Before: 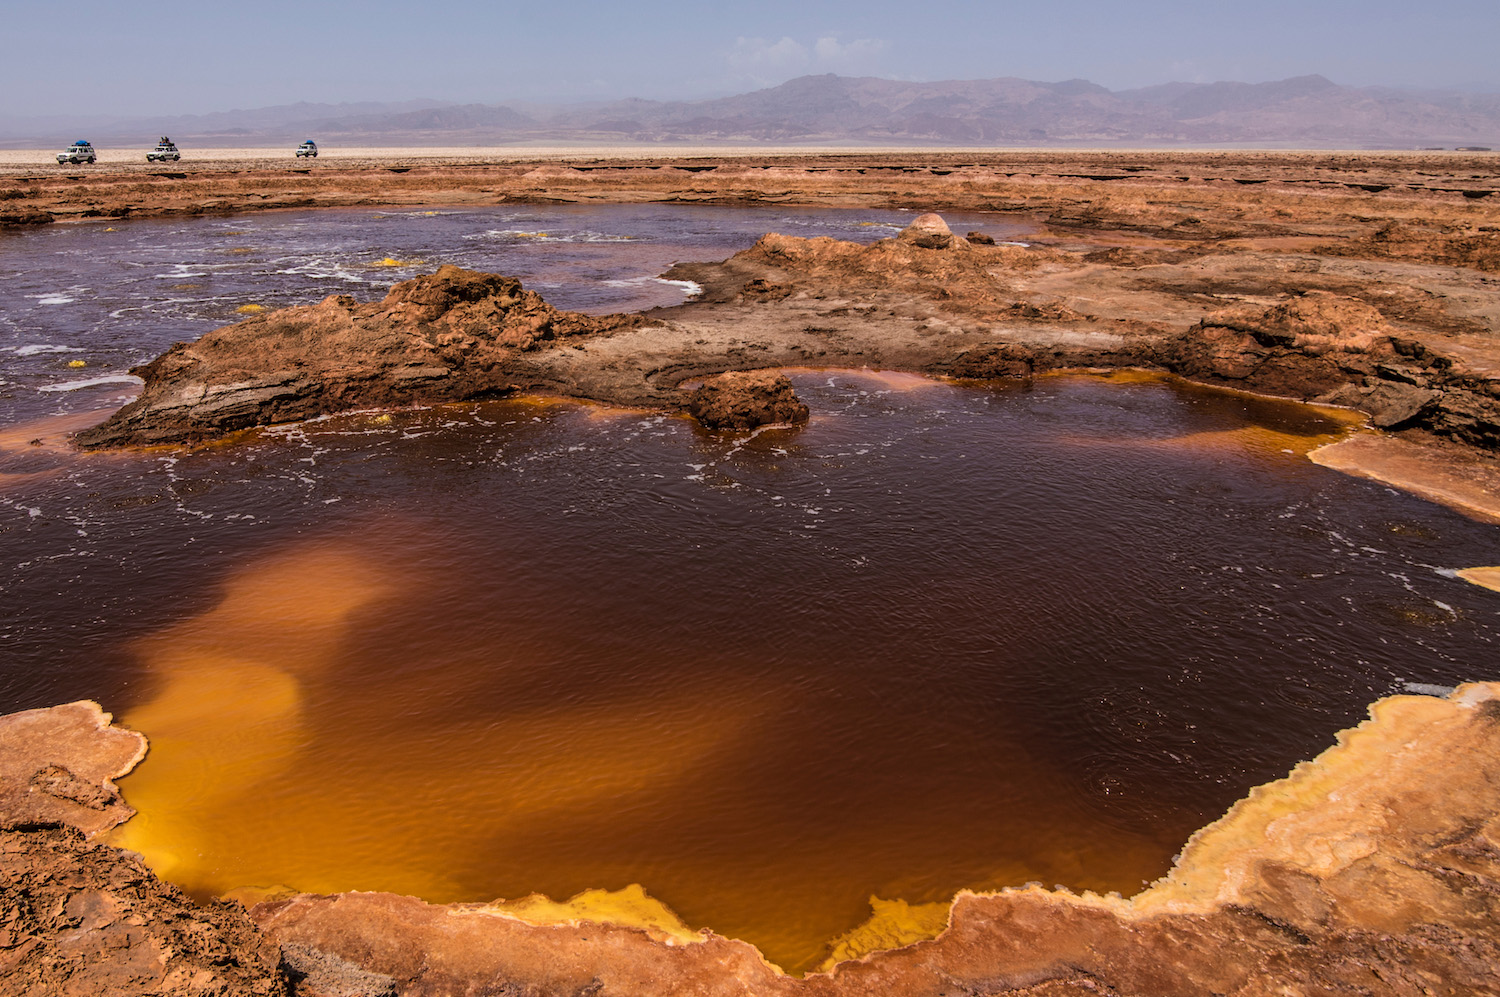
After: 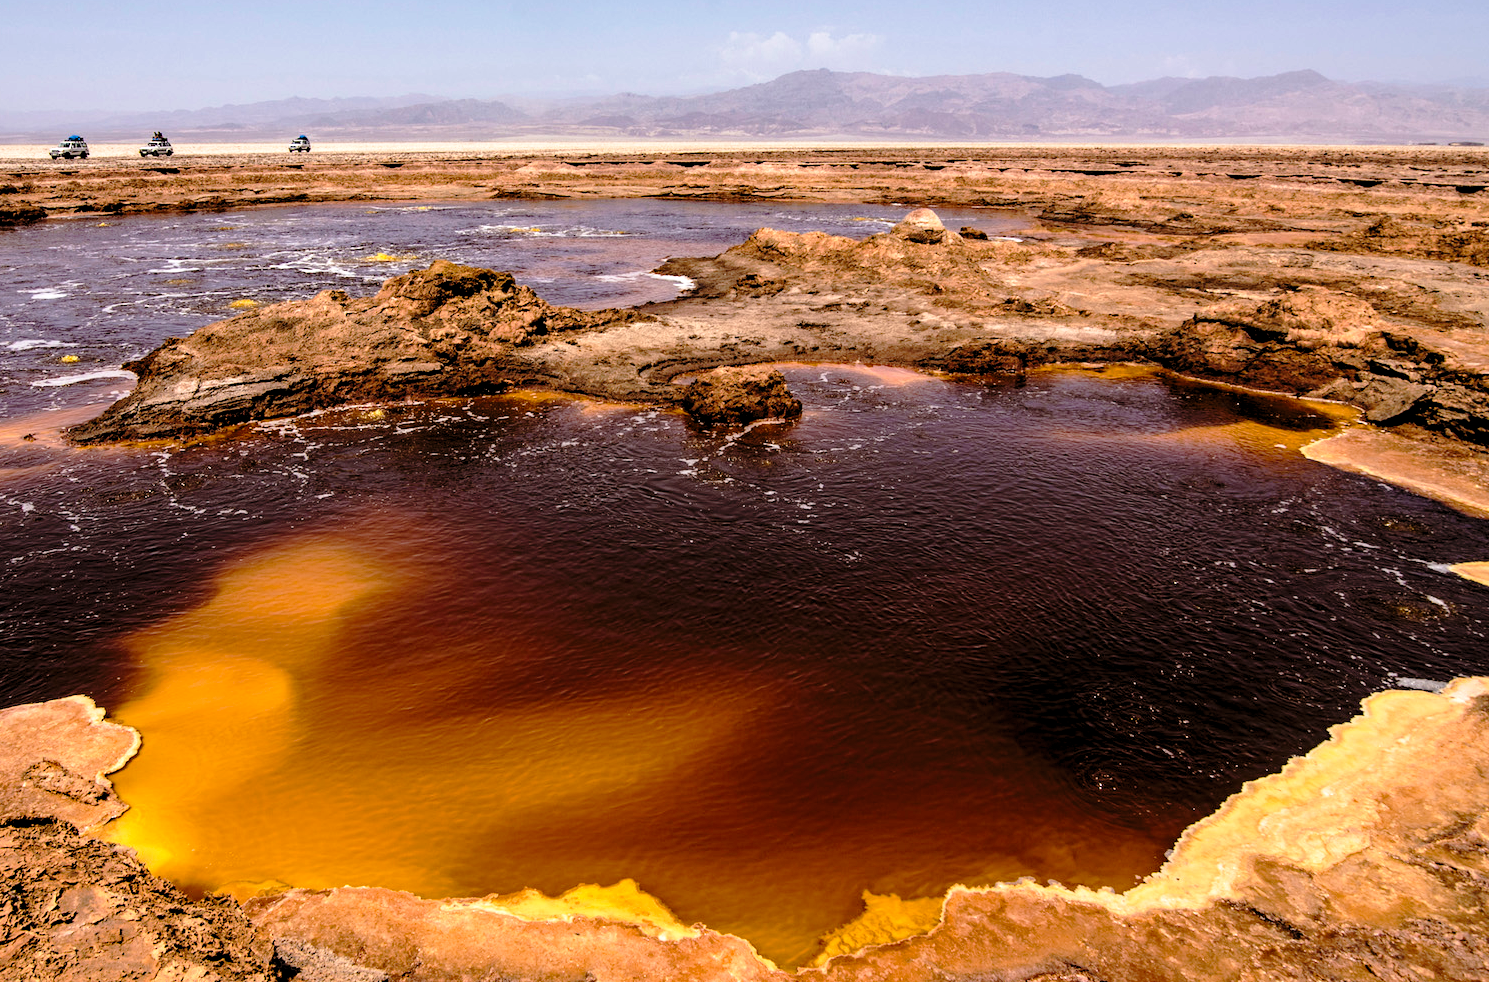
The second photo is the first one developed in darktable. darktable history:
crop: left 0.483%, top 0.574%, right 0.221%, bottom 0.896%
exposure: black level correction 0.001, exposure 0.191 EV, compensate highlight preservation false
tone curve: curves: ch0 [(0.014, 0.013) (0.088, 0.043) (0.208, 0.176) (0.257, 0.267) (0.406, 0.483) (0.489, 0.556) (0.667, 0.73) (0.793, 0.851) (0.994, 0.974)]; ch1 [(0, 0) (0.161, 0.092) (0.35, 0.33) (0.392, 0.392) (0.457, 0.467) (0.505, 0.497) (0.537, 0.518) (0.553, 0.53) (0.58, 0.567) (0.739, 0.697) (1, 1)]; ch2 [(0, 0) (0.346, 0.362) (0.448, 0.419) (0.502, 0.499) (0.533, 0.517) (0.556, 0.533) (0.629, 0.619) (0.717, 0.678) (1, 1)], preserve colors none
haze removal: compatibility mode true, adaptive false
levels: levels [0.062, 0.494, 0.925]
